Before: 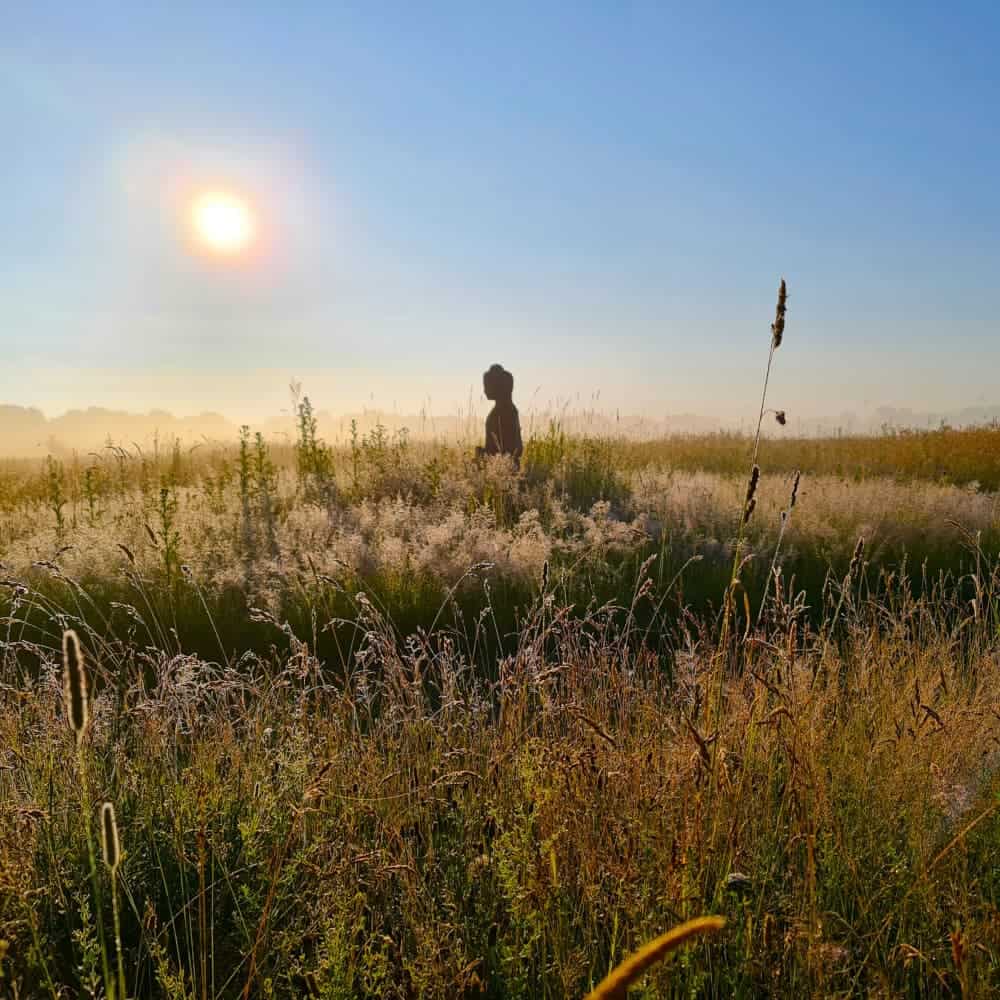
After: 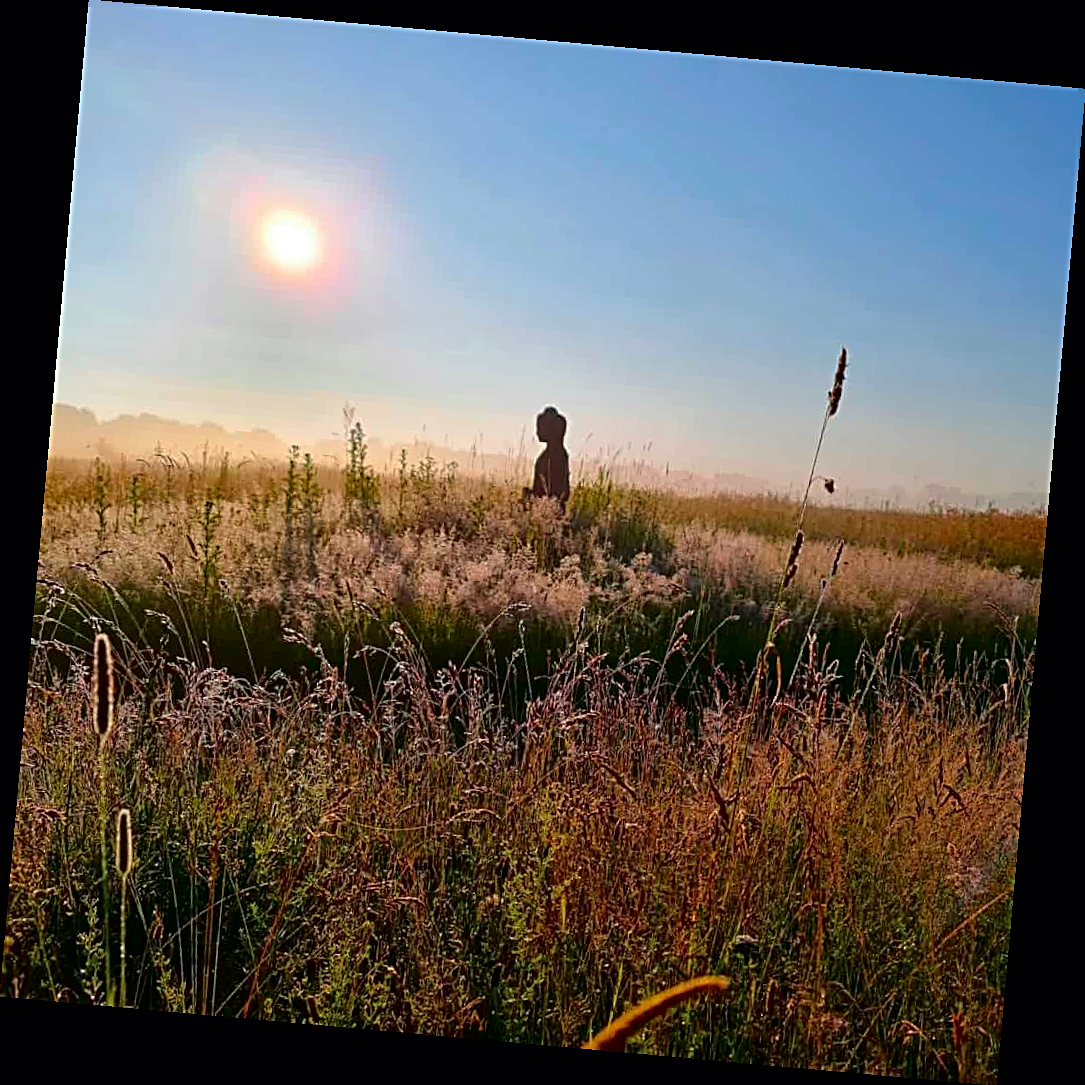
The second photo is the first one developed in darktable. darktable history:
sharpen: radius 2.584, amount 0.688
contrast brightness saturation: saturation 0.1
rotate and perspective: rotation 5.12°, automatic cropping off
tone curve: curves: ch0 [(0, 0) (0.106, 0.041) (0.256, 0.197) (0.37, 0.336) (0.513, 0.481) (0.667, 0.629) (1, 1)]; ch1 [(0, 0) (0.502, 0.505) (0.553, 0.577) (1, 1)]; ch2 [(0, 0) (0.5, 0.495) (0.56, 0.544) (1, 1)], color space Lab, independent channels, preserve colors none
